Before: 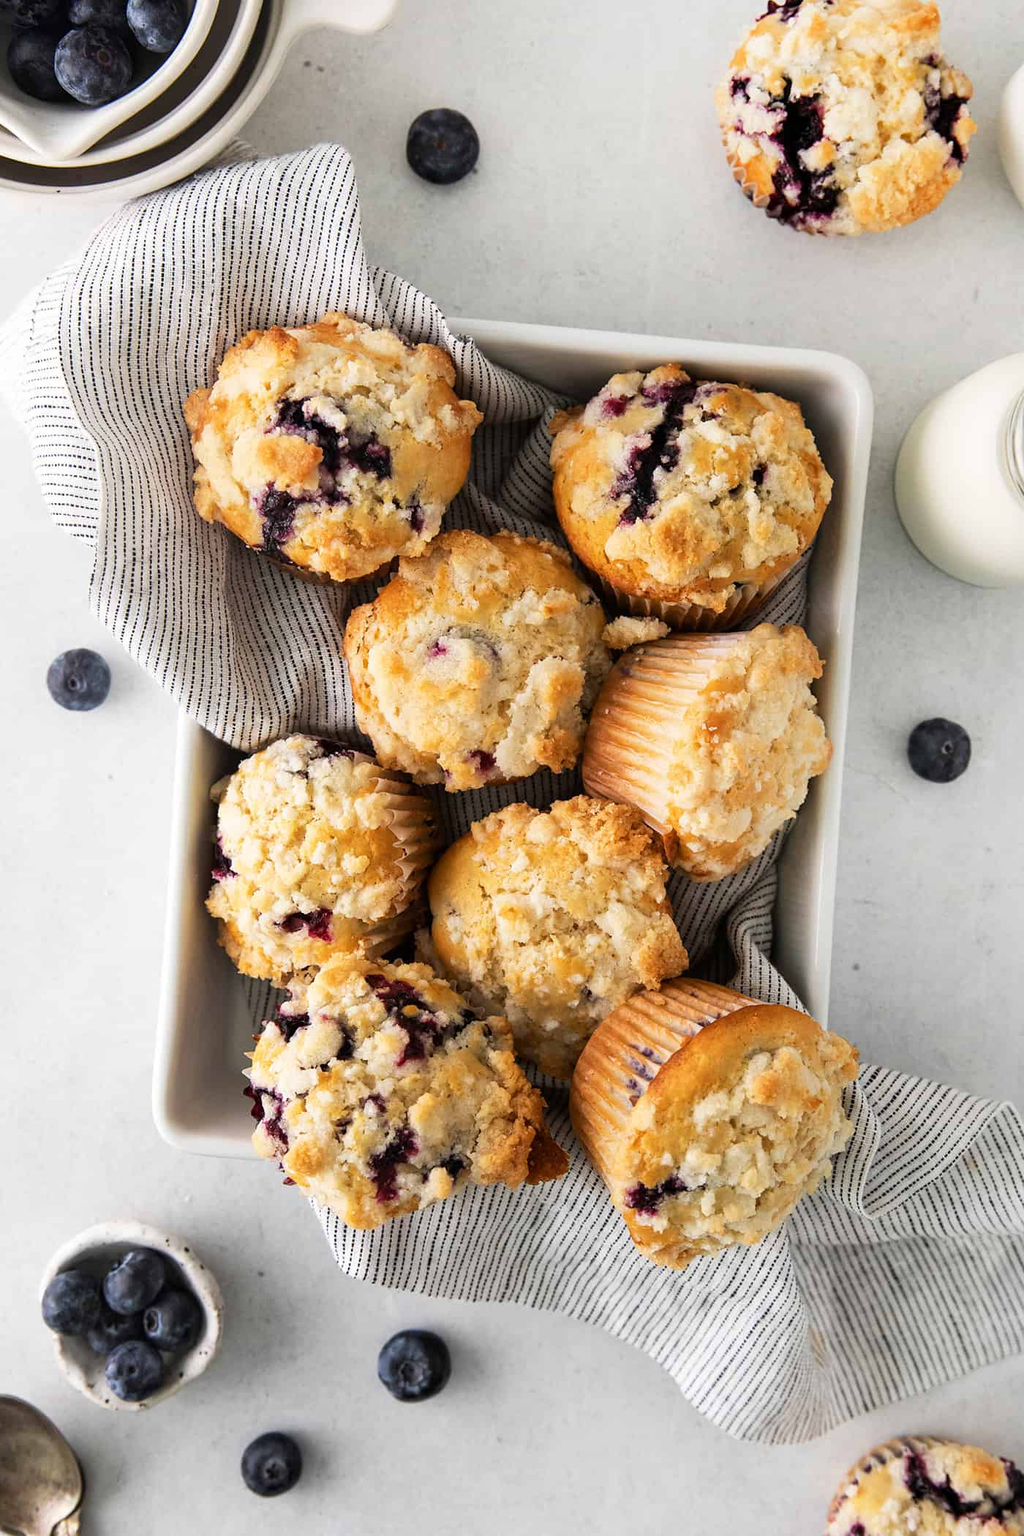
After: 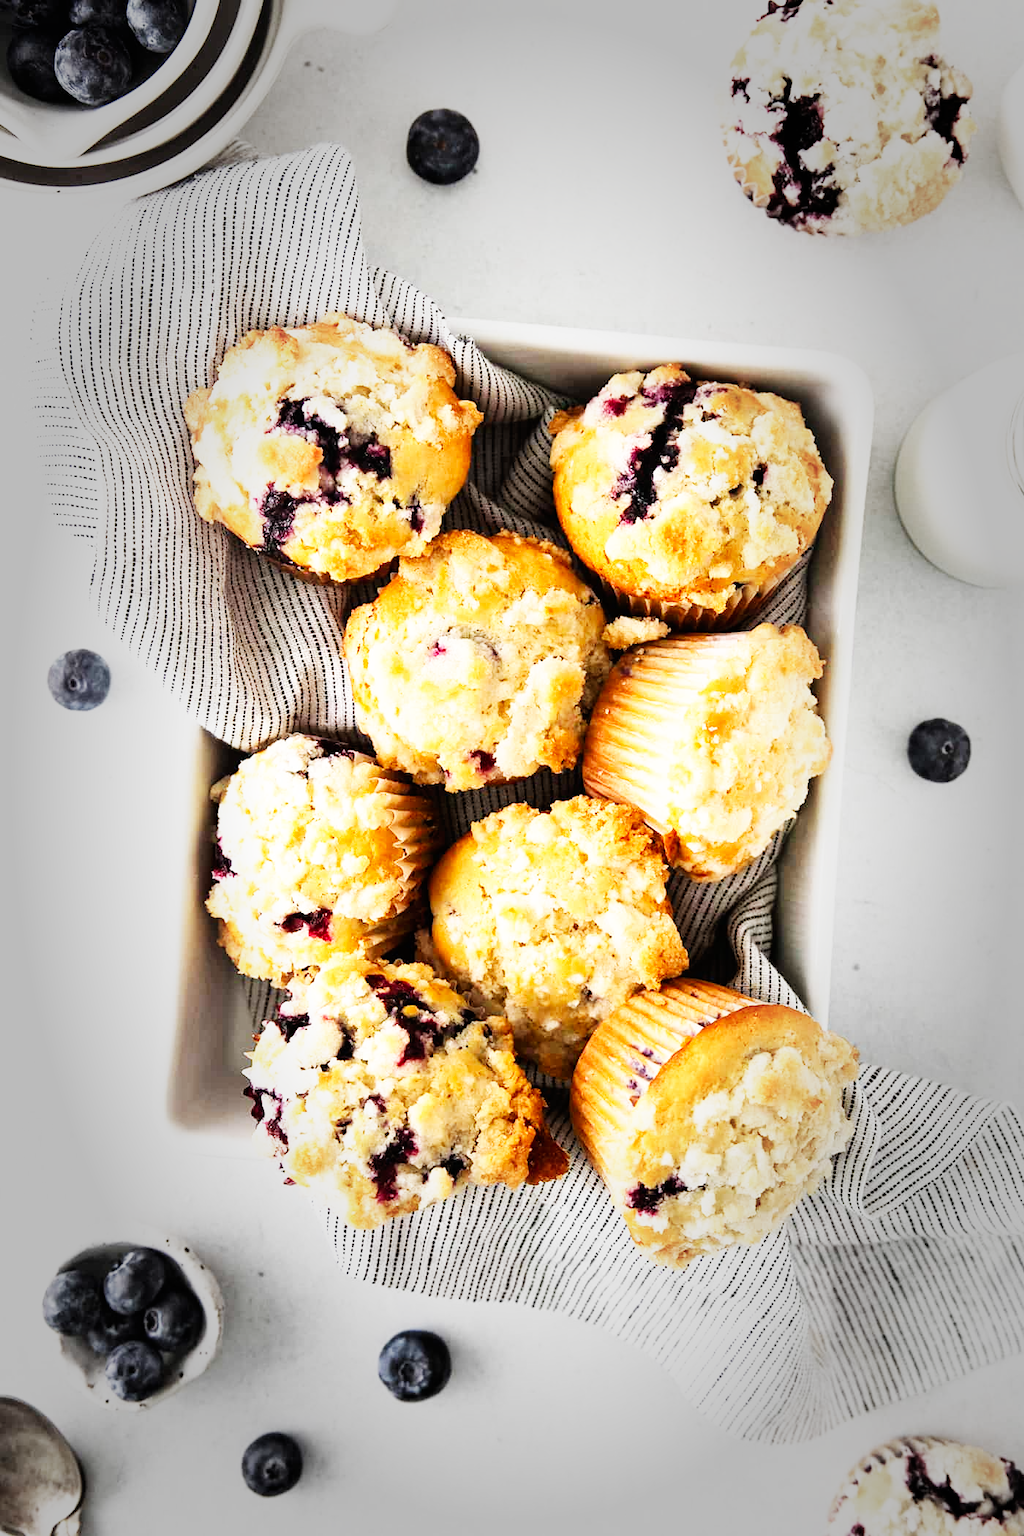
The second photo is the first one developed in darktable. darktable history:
base curve: curves: ch0 [(0, 0) (0.007, 0.004) (0.027, 0.03) (0.046, 0.07) (0.207, 0.54) (0.442, 0.872) (0.673, 0.972) (1, 1)], preserve colors none
vignetting: fall-off start 48.2%, automatic ratio true, width/height ratio 1.293
